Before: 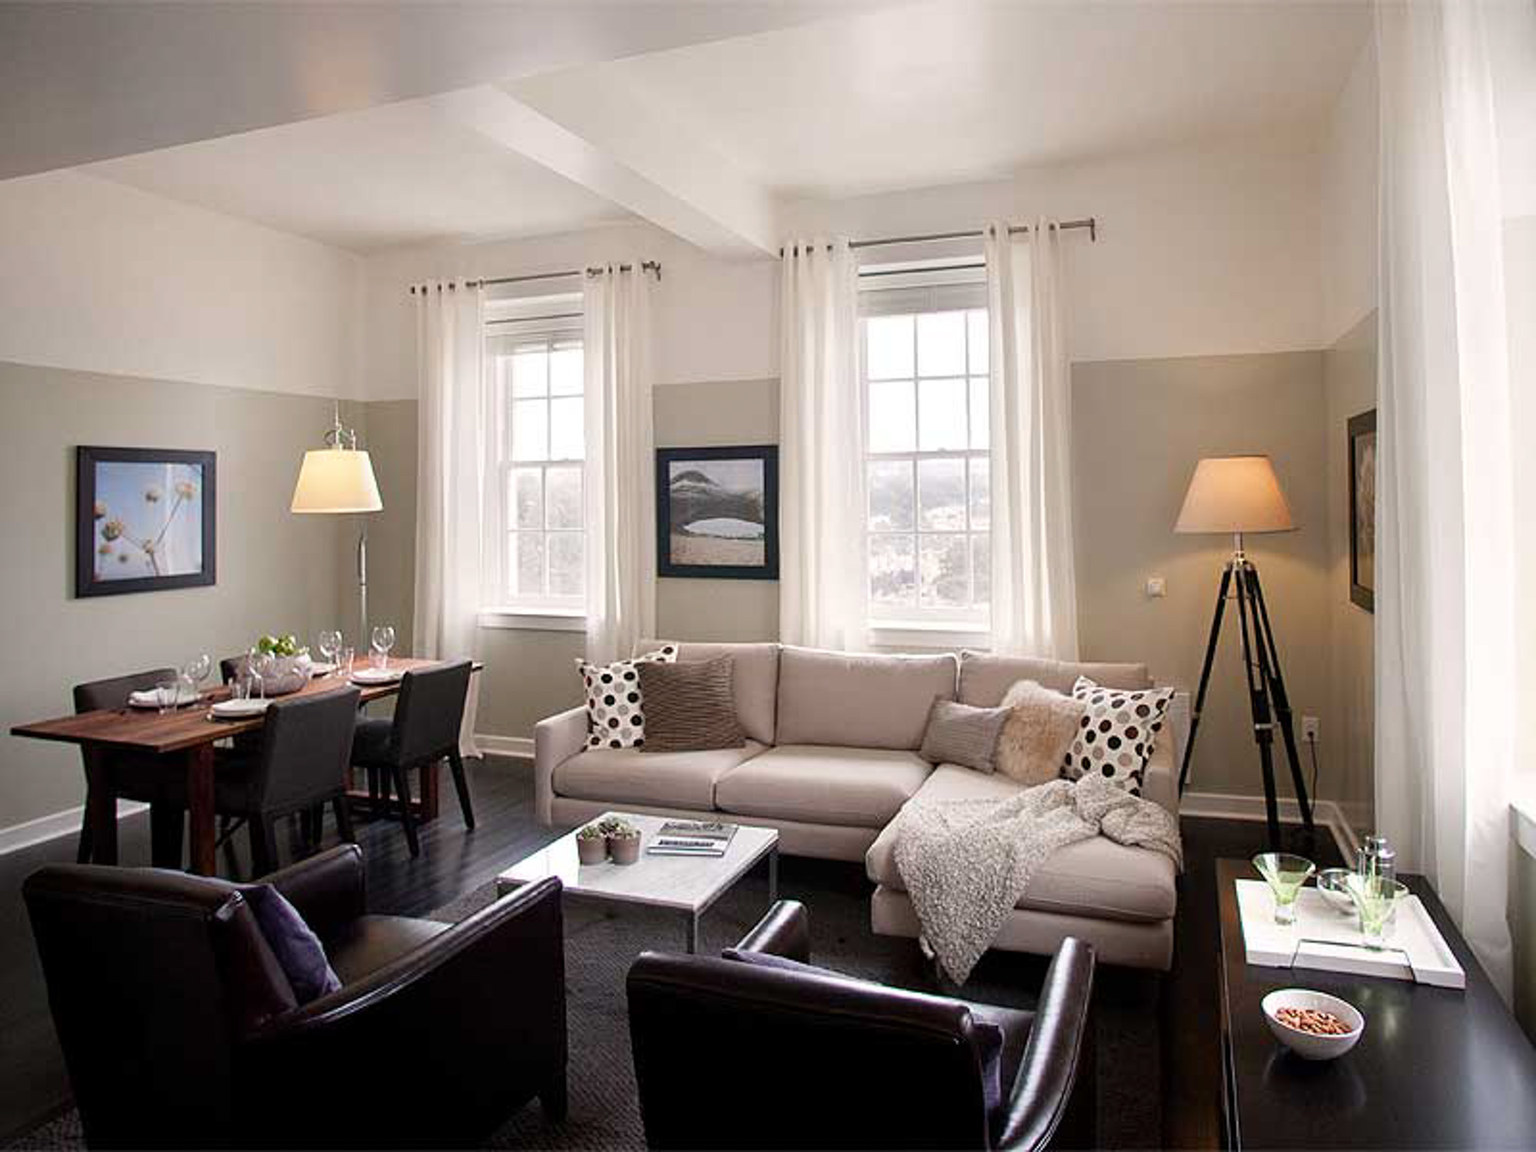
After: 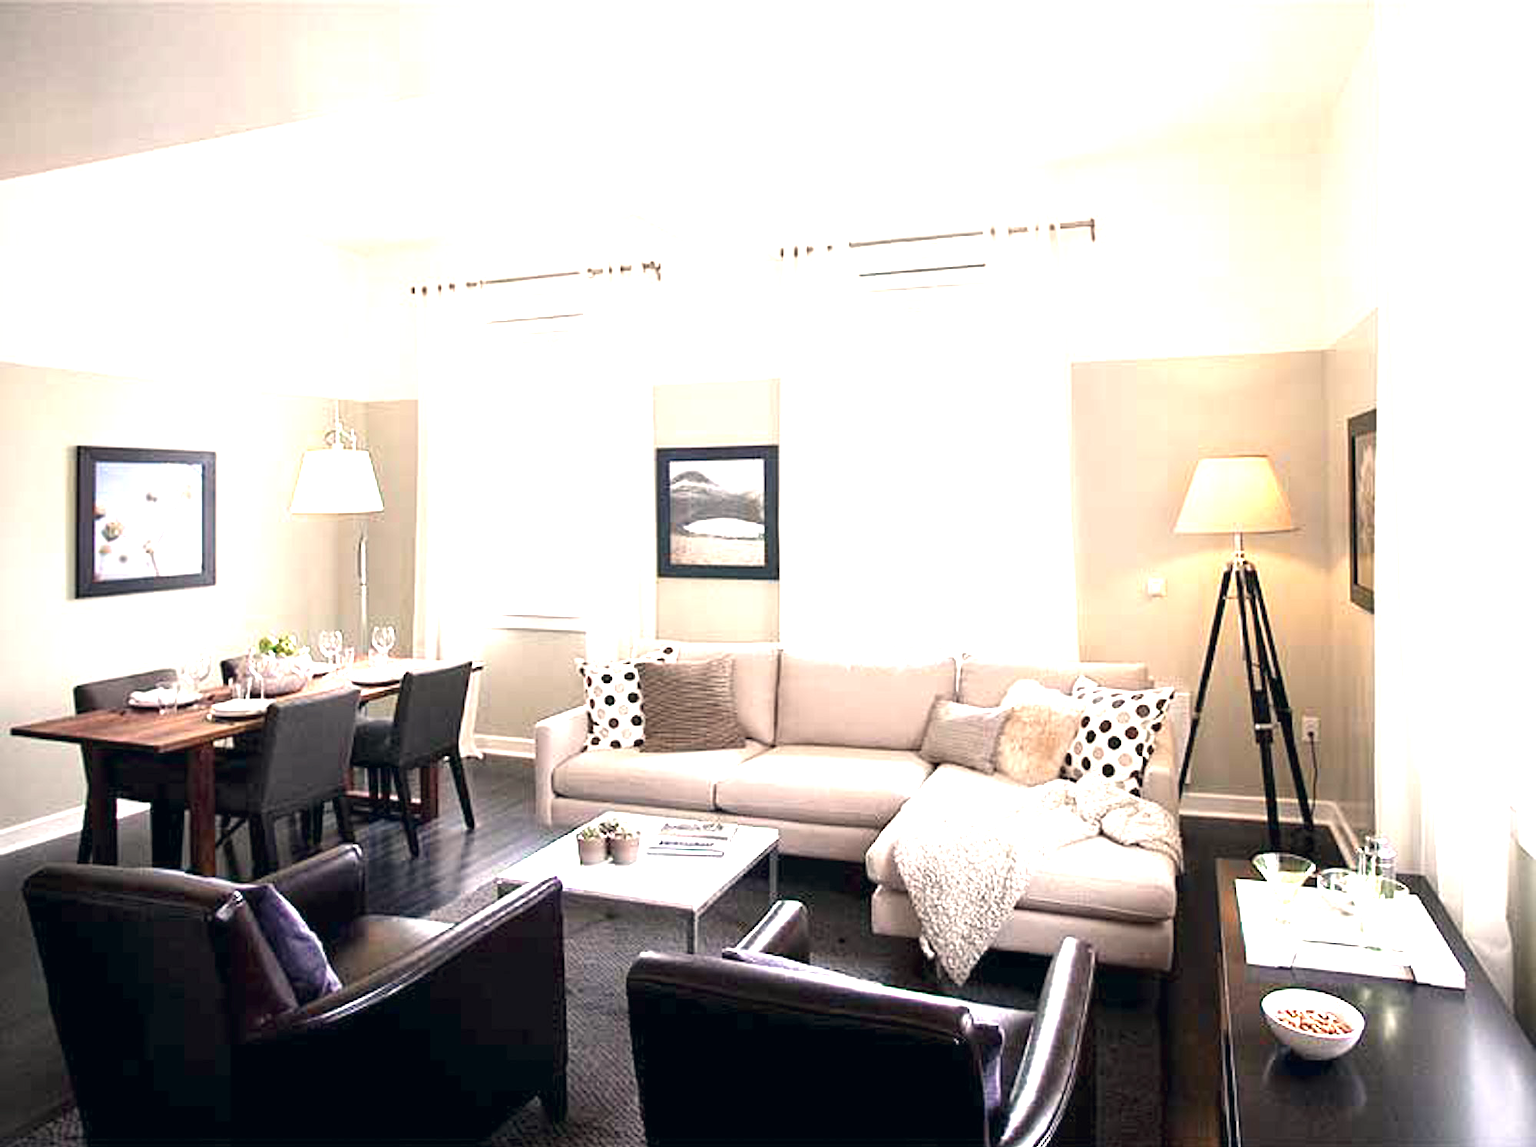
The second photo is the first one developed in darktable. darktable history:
exposure: black level correction 0, exposure 1.749 EV, compensate exposure bias true, compensate highlight preservation false
color correction: highlights a* 2.9, highlights b* 5, shadows a* -2.46, shadows b* -4.88, saturation 0.806
crop: bottom 0.069%
